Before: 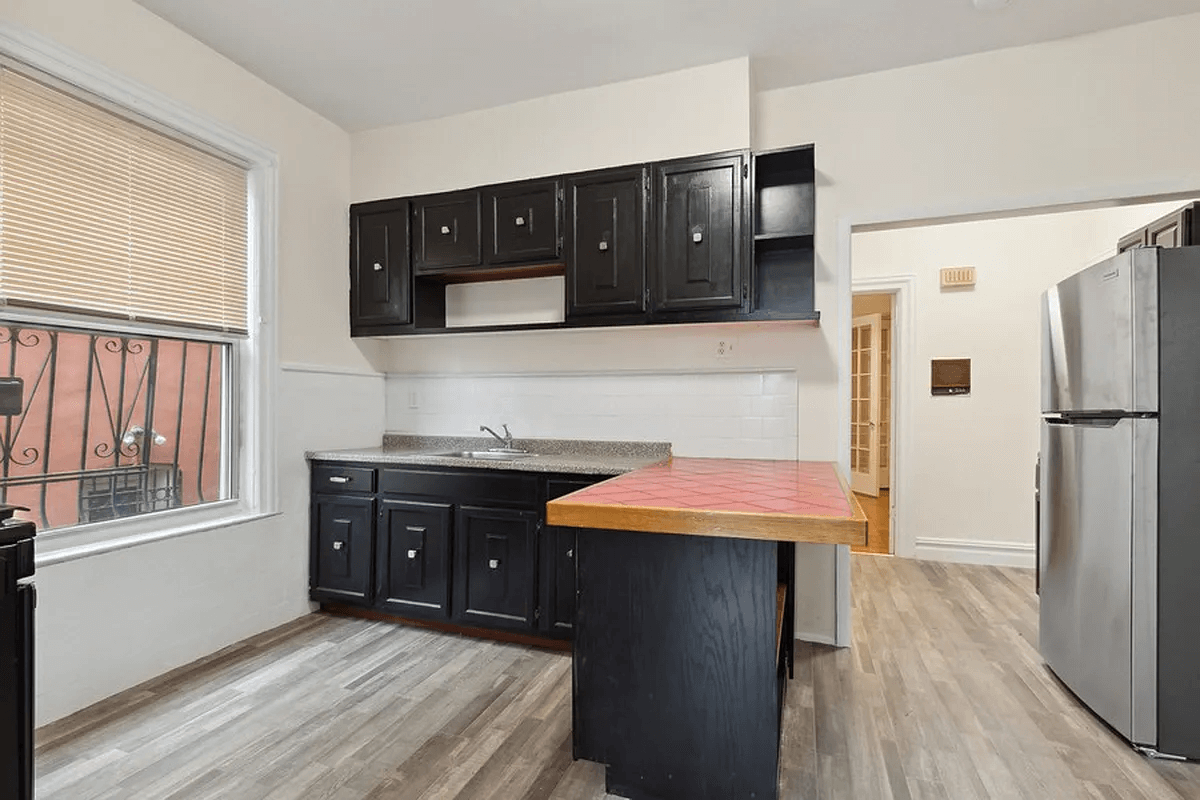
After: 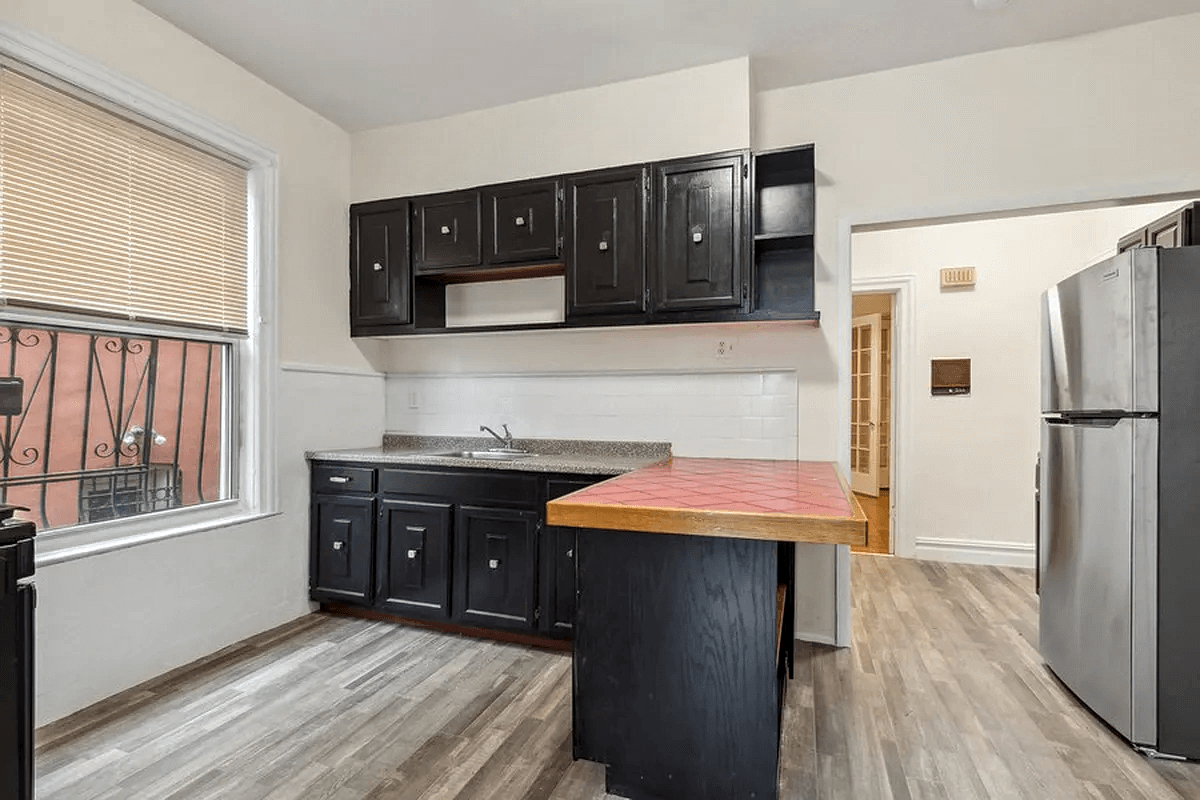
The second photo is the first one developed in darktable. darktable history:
exposure: compensate exposure bias true, compensate highlight preservation false
local contrast: detail 130%
